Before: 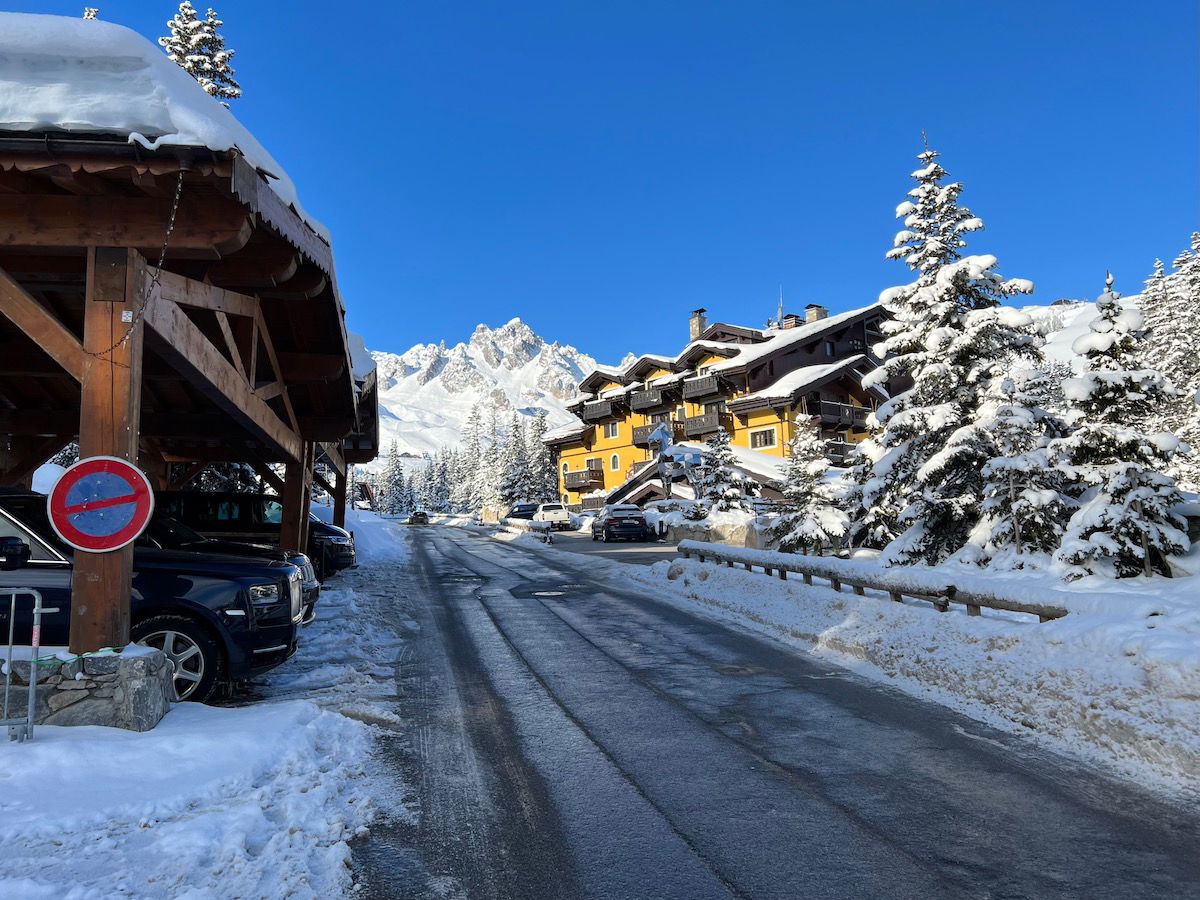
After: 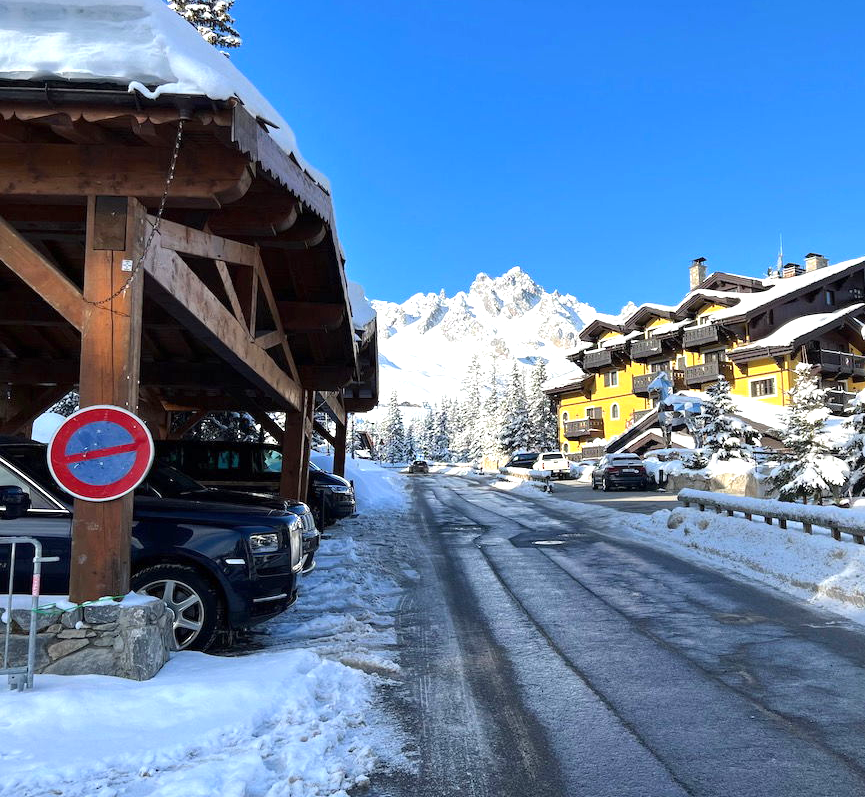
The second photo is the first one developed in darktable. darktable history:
exposure: exposure 0.696 EV, compensate highlight preservation false
crop: top 5.755%, right 27.889%, bottom 5.643%
